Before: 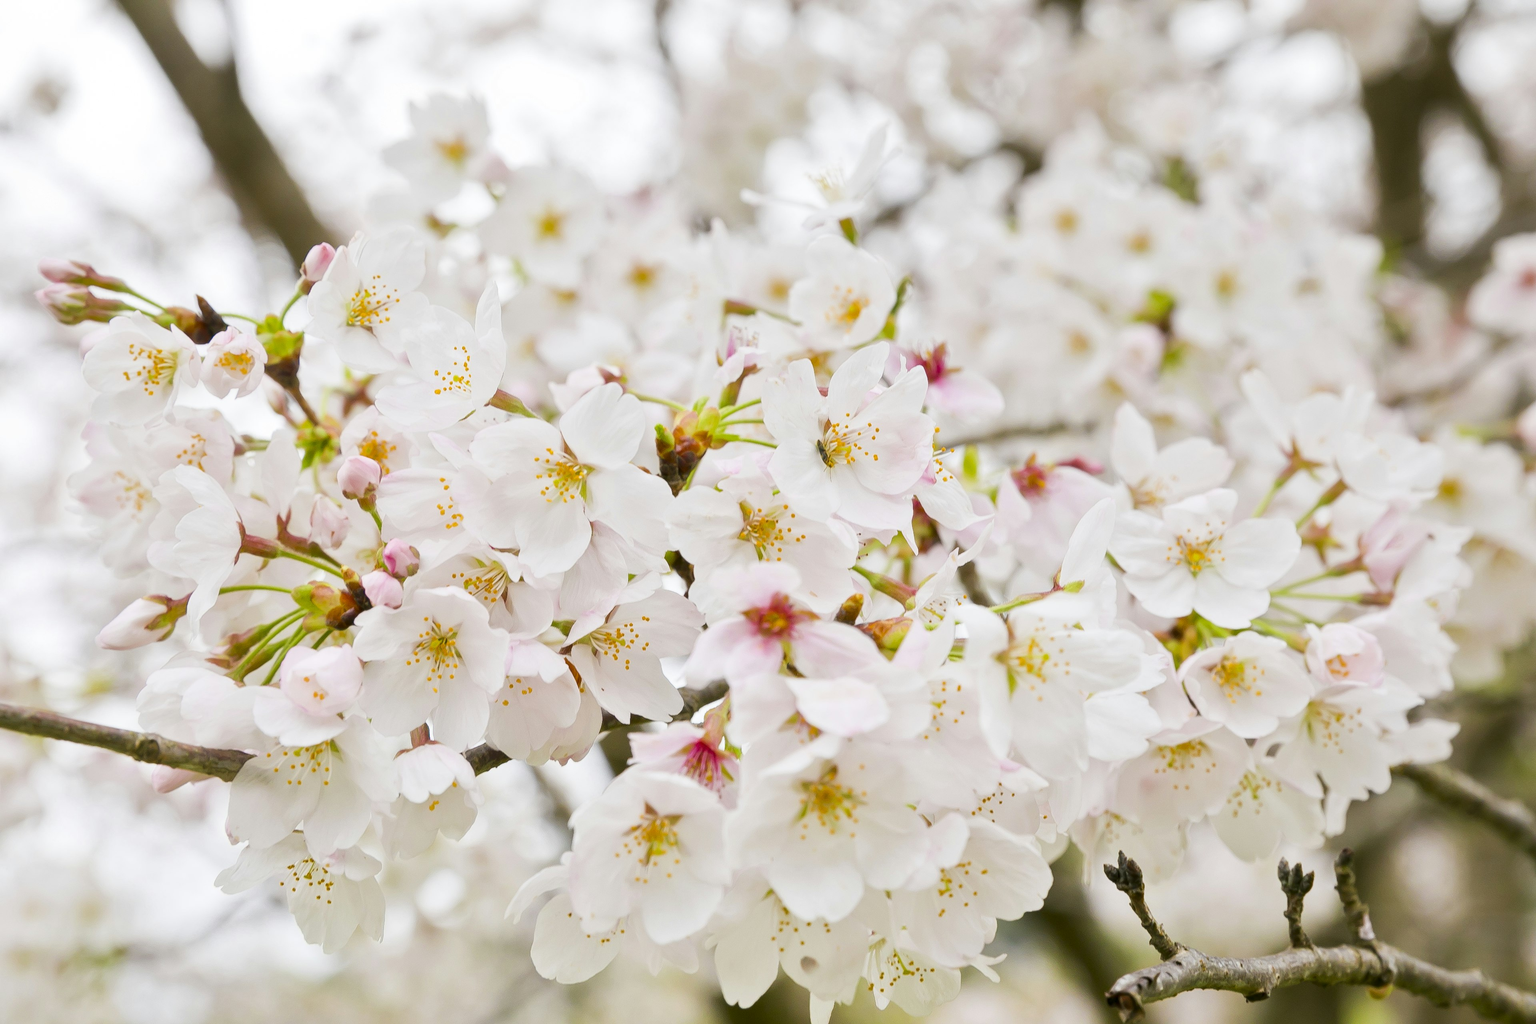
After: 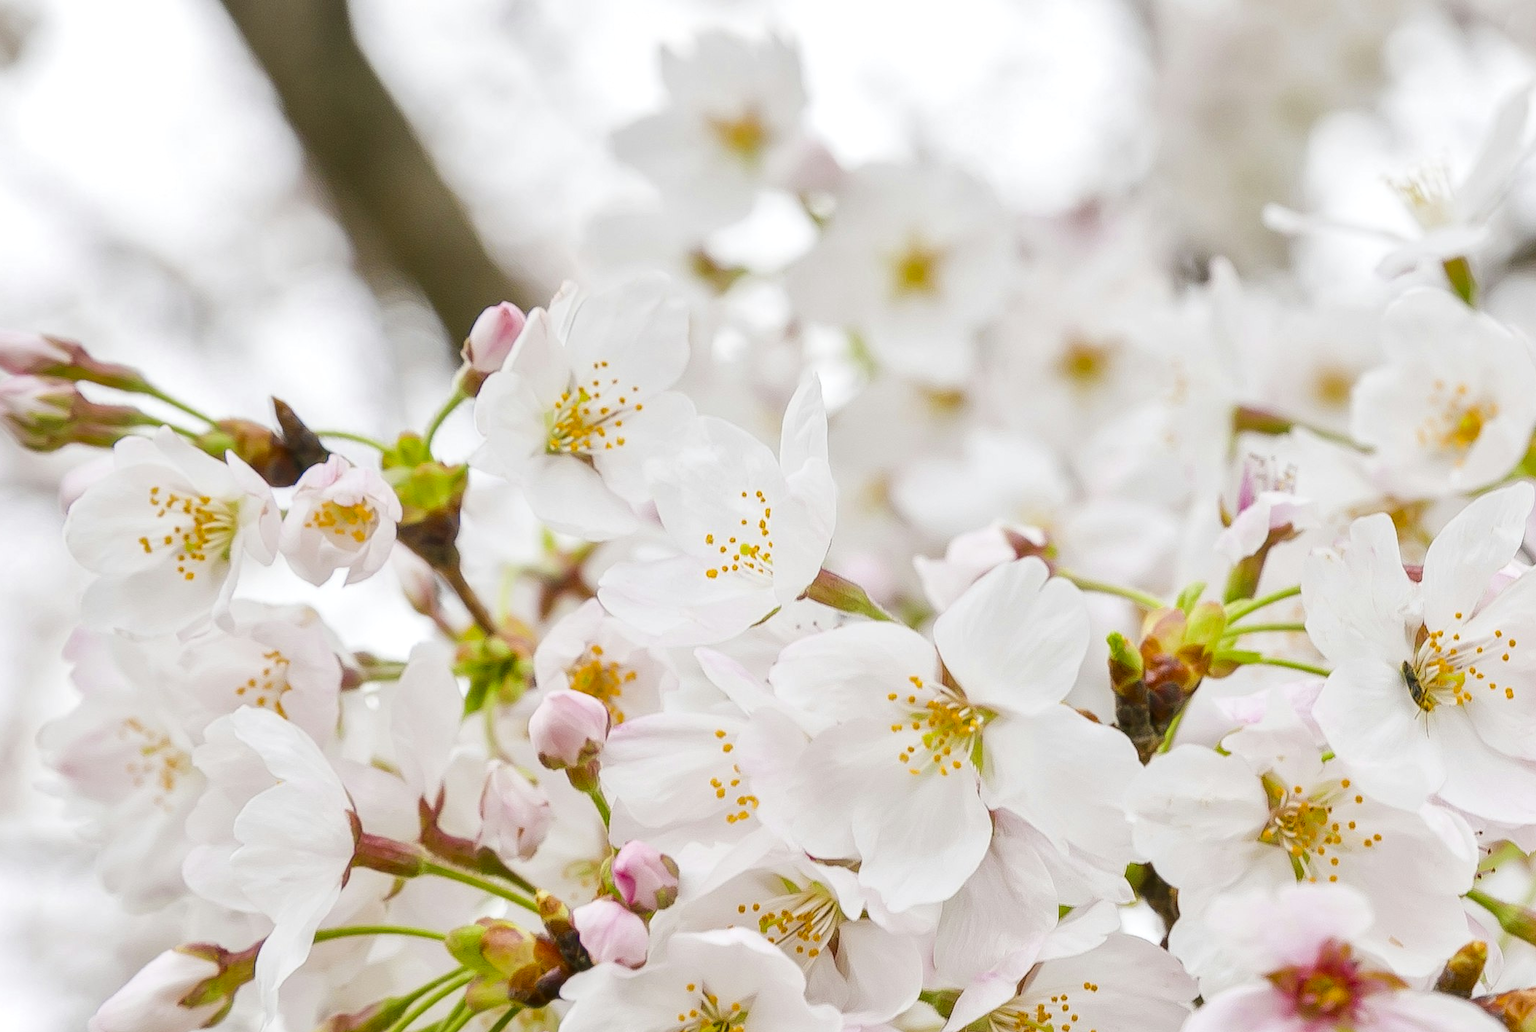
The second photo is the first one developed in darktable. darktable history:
local contrast: on, module defaults
exposure: black level correction 0, compensate highlight preservation false
crop and rotate: left 3.066%, top 7.518%, right 41.997%, bottom 37.105%
